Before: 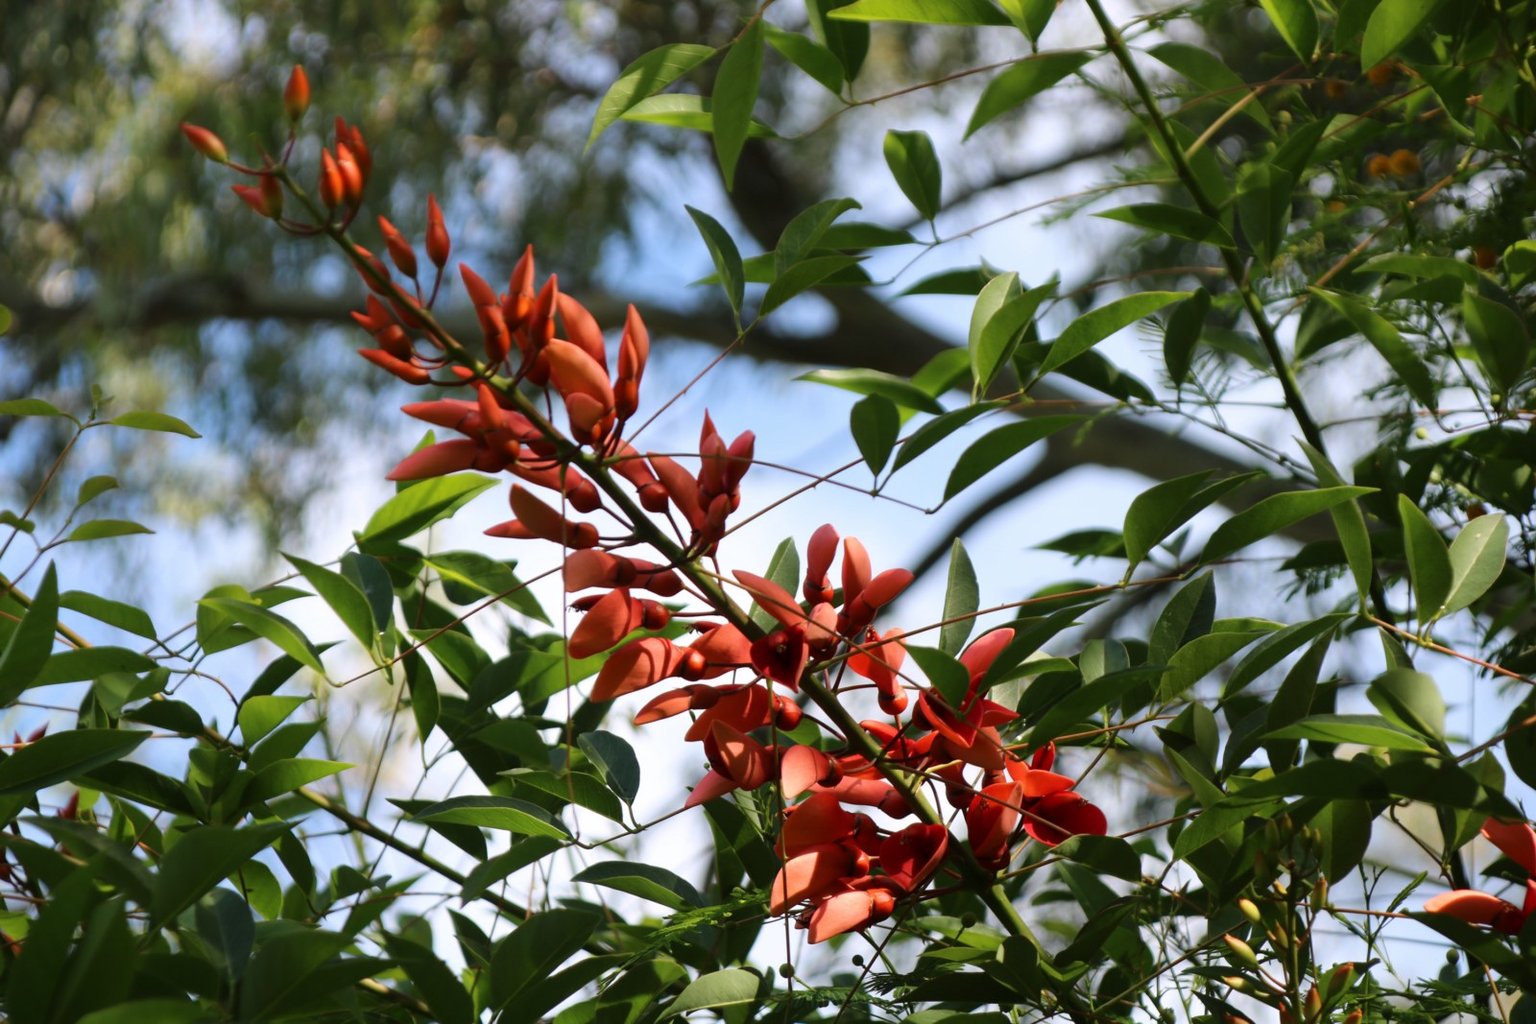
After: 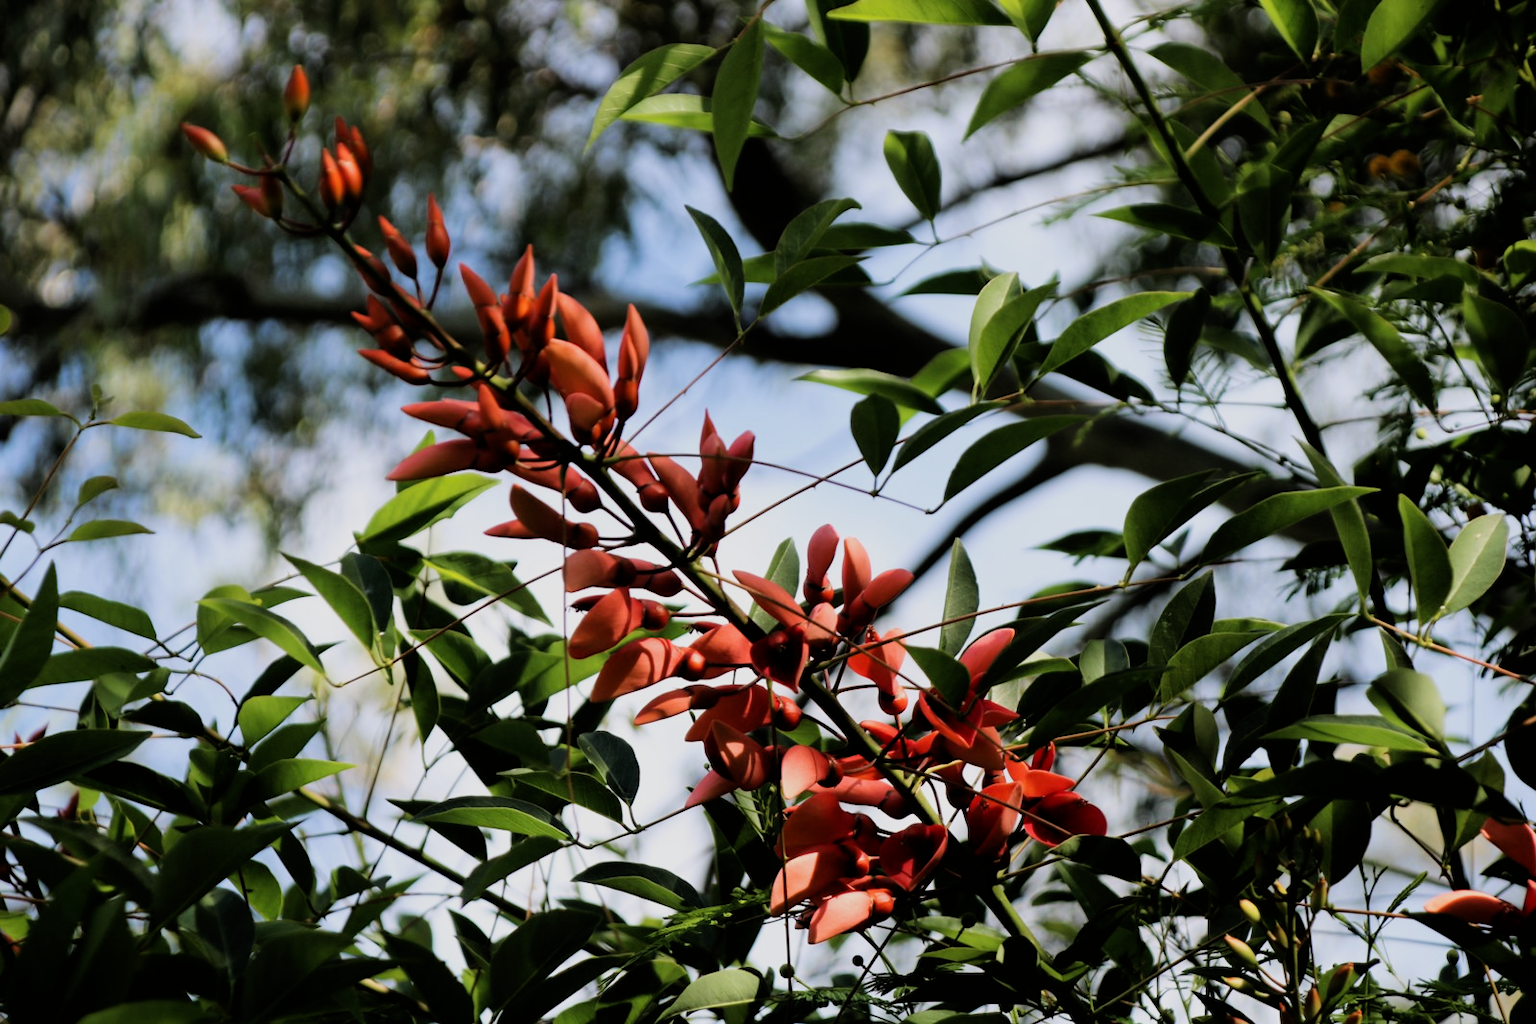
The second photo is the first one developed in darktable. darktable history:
filmic rgb: black relative exposure -5.07 EV, white relative exposure 3.96 EV, hardness 2.88, contrast 1.297, highlights saturation mix -30%
